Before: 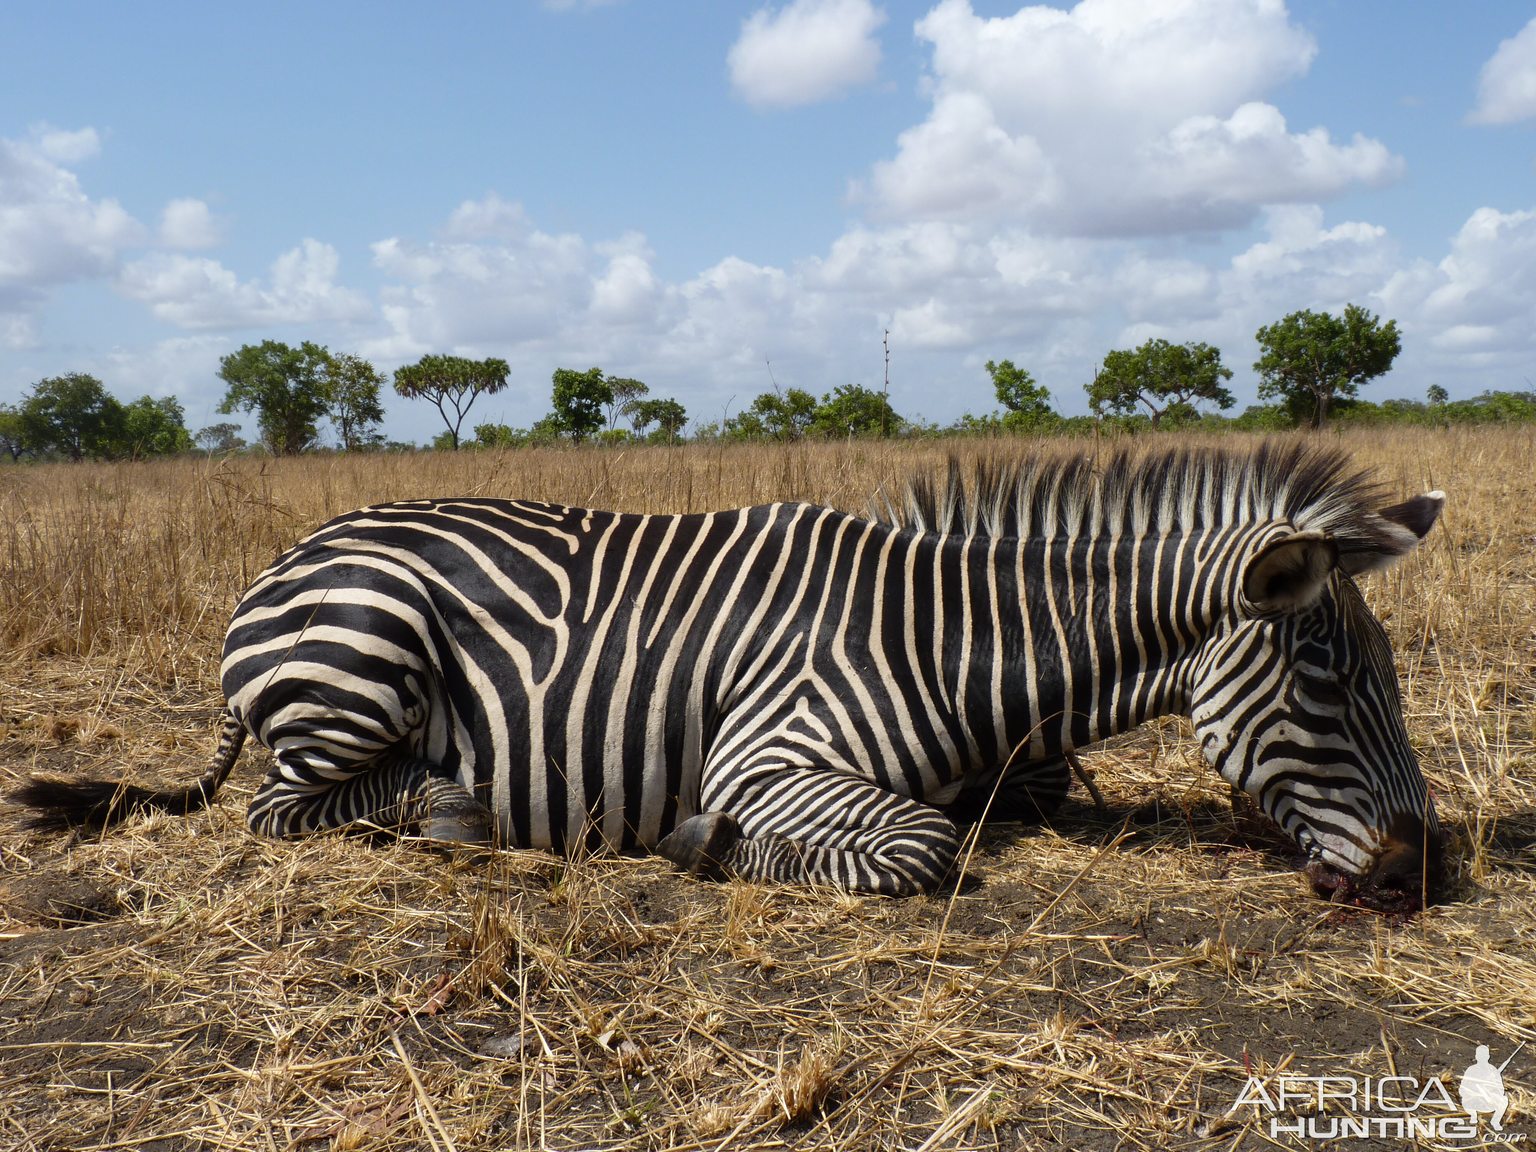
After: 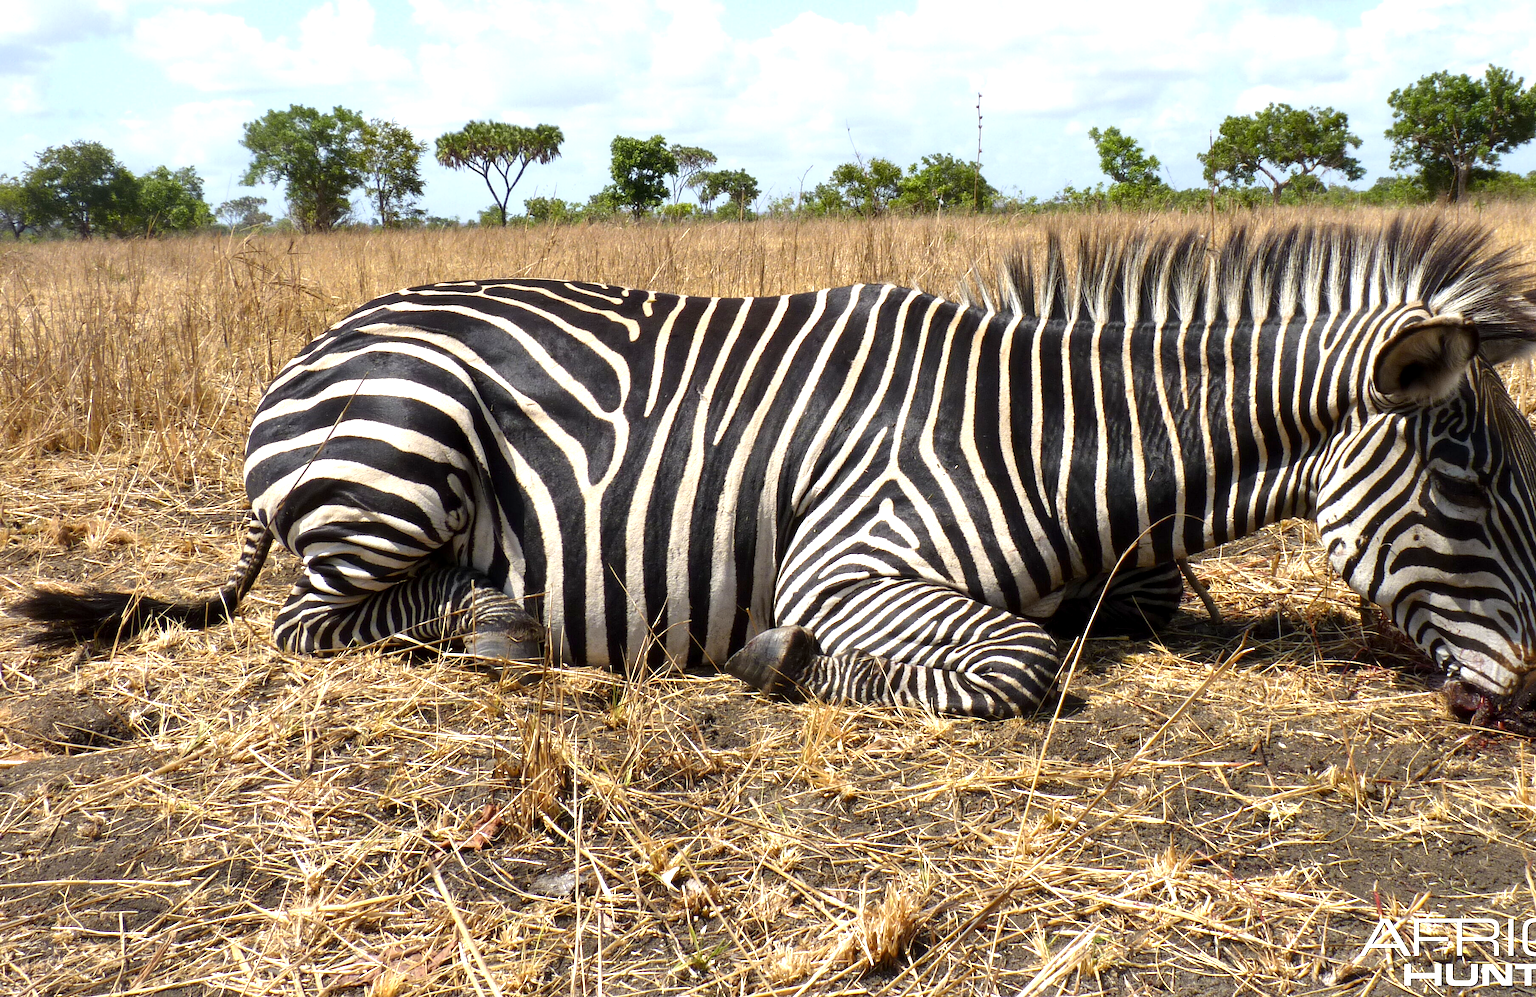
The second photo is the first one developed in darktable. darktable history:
exposure: black level correction 0.001, exposure 1 EV, compensate highlight preservation false
crop: top 21.346%, right 9.452%, bottom 0.284%
tone equalizer: on, module defaults
